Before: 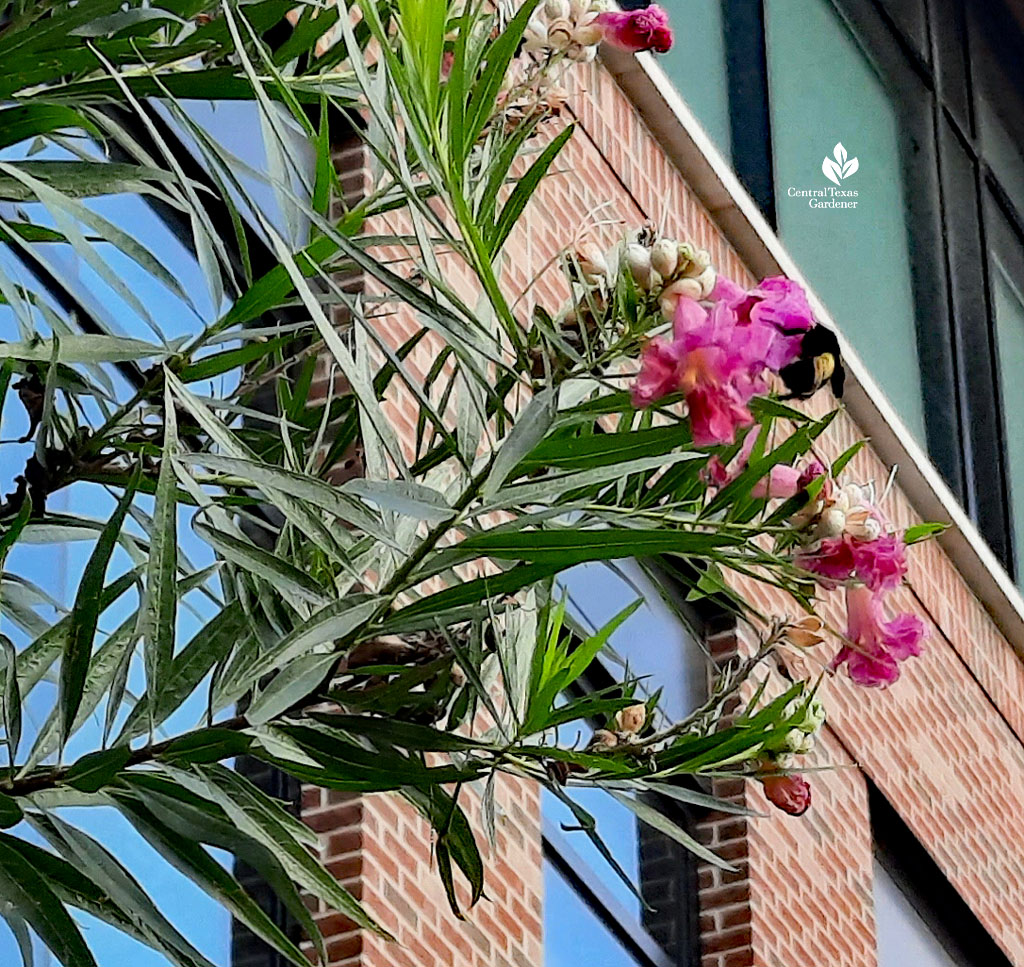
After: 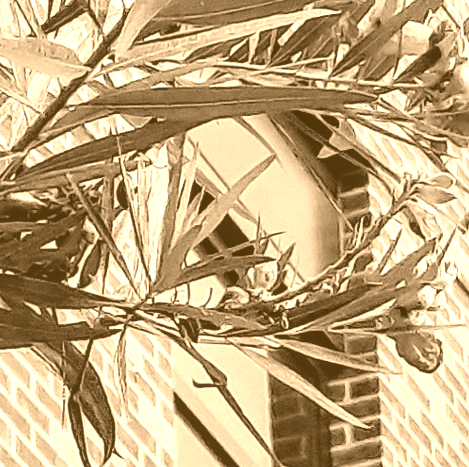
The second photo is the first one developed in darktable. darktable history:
crop: left 35.976%, top 45.819%, right 18.162%, bottom 5.807%
colorize: hue 28.8°, source mix 100%
local contrast: detail 130%
